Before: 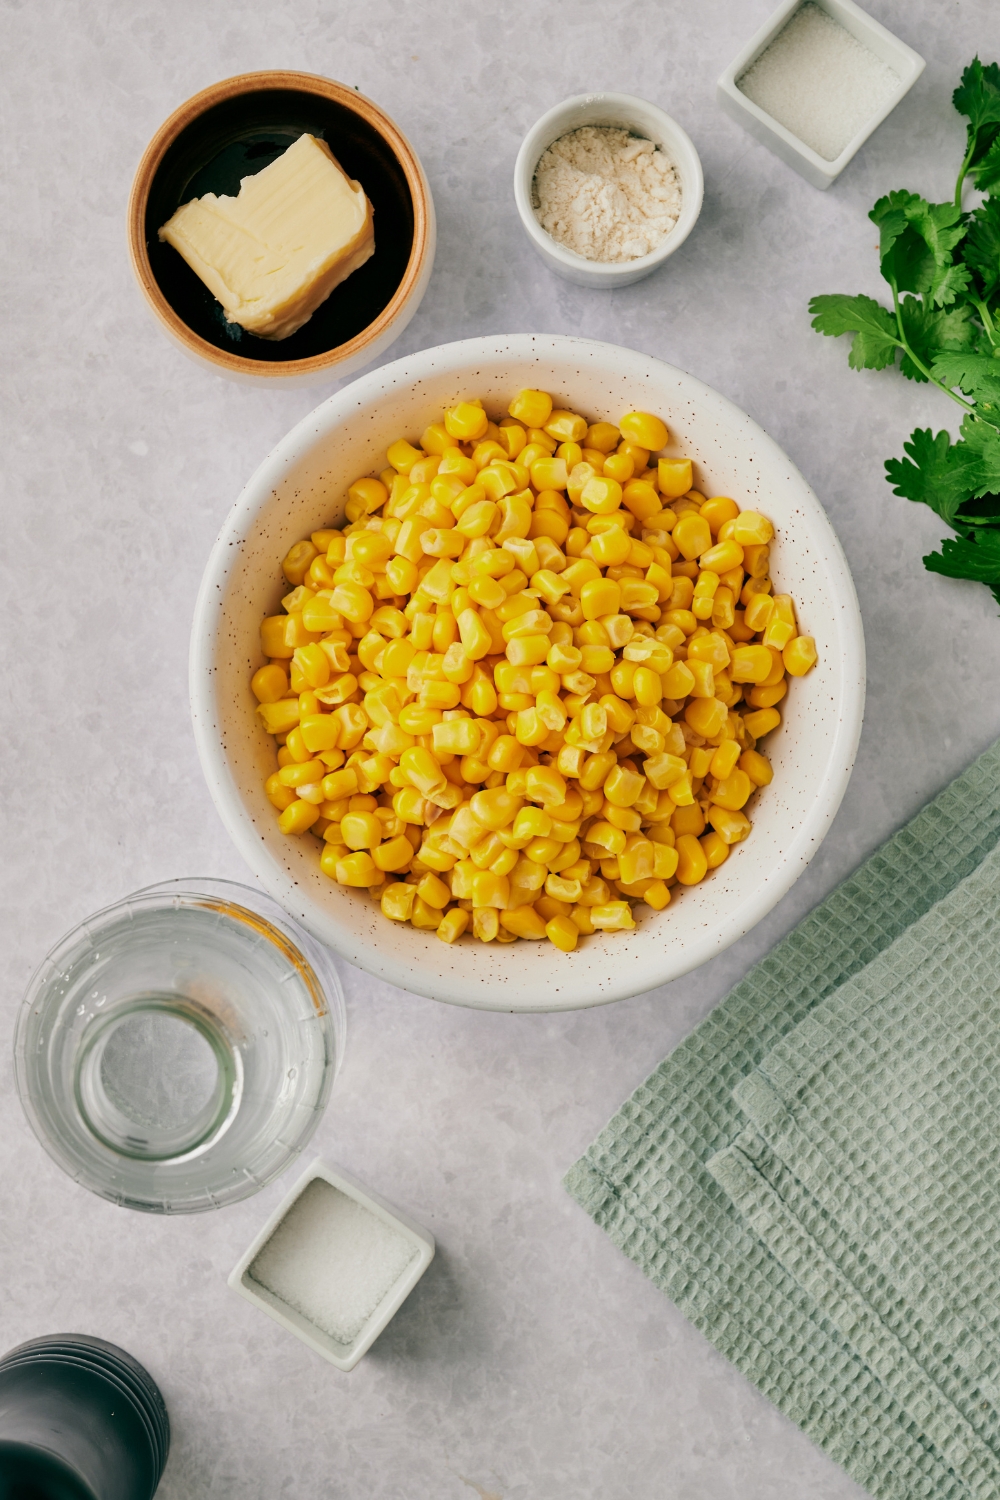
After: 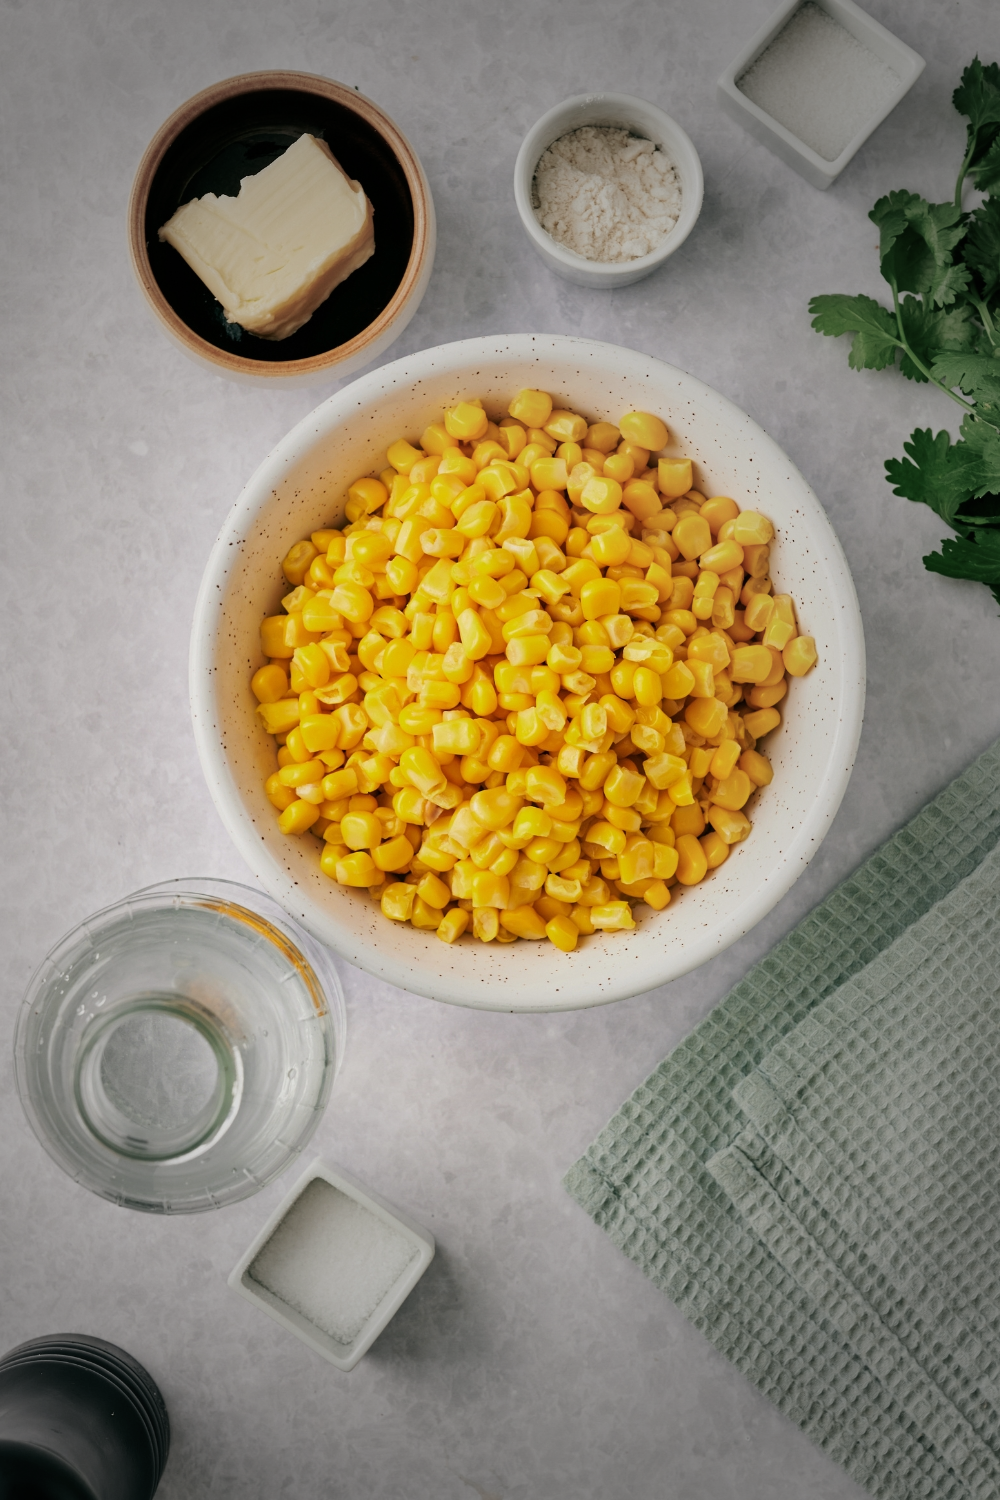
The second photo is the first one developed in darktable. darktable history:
vignetting: fall-off start 33.76%, fall-off radius 64.94%, brightness -0.575, center (-0.12, -0.002), width/height ratio 0.959
